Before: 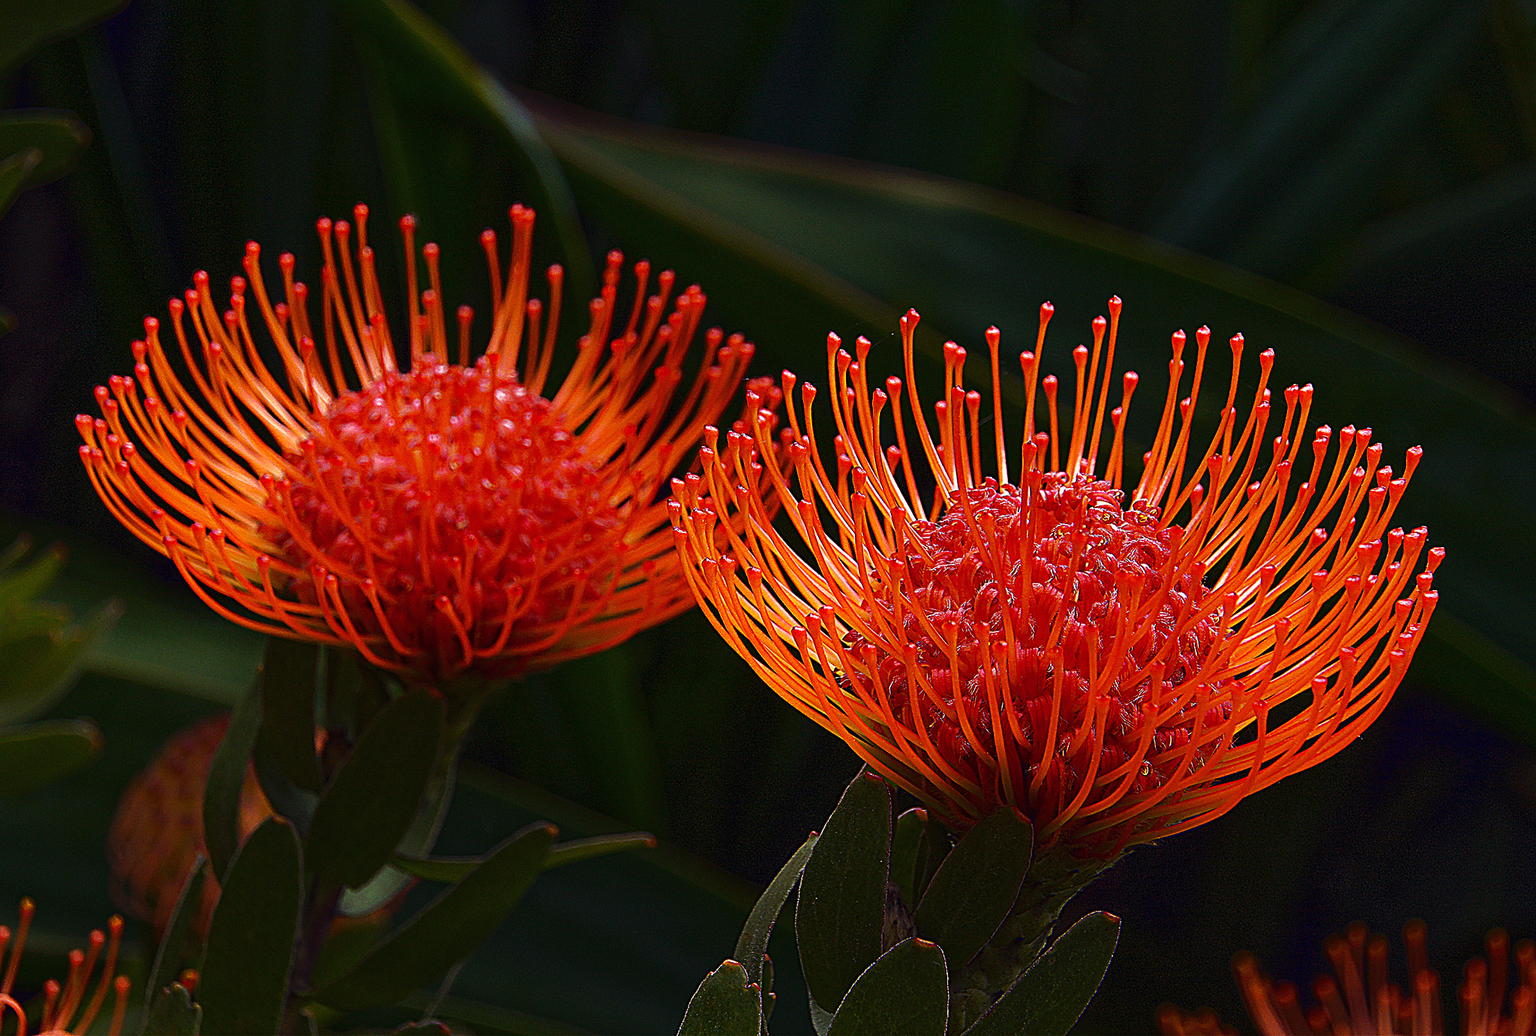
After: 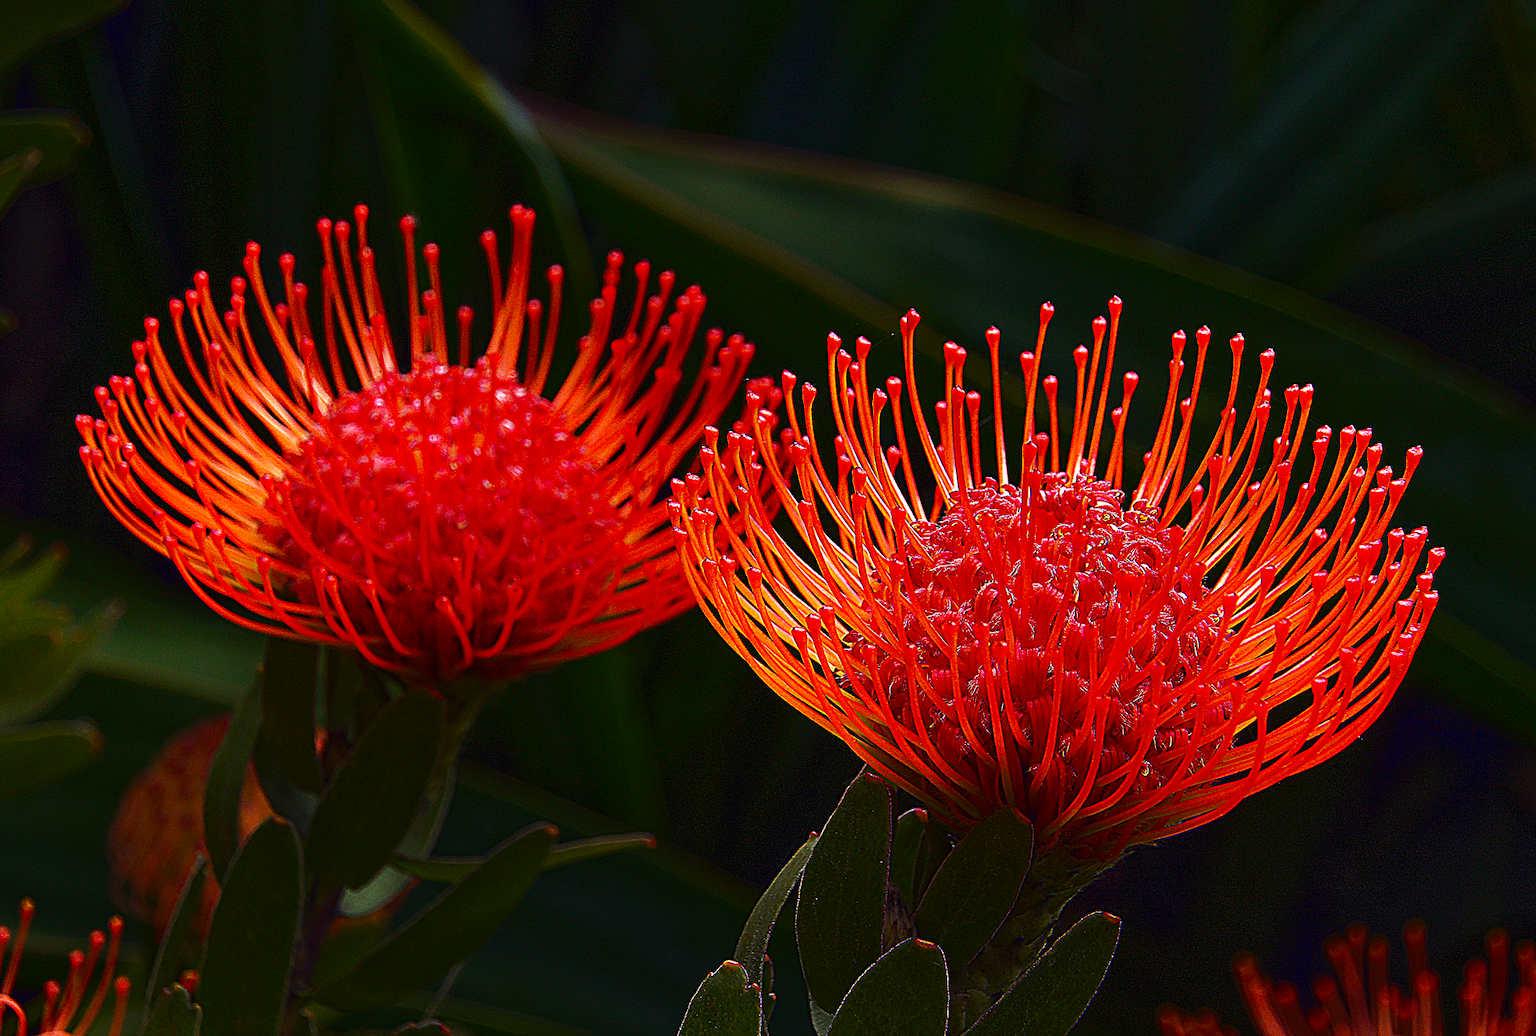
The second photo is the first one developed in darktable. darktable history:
contrast brightness saturation: contrast 0.08, saturation 0.202
